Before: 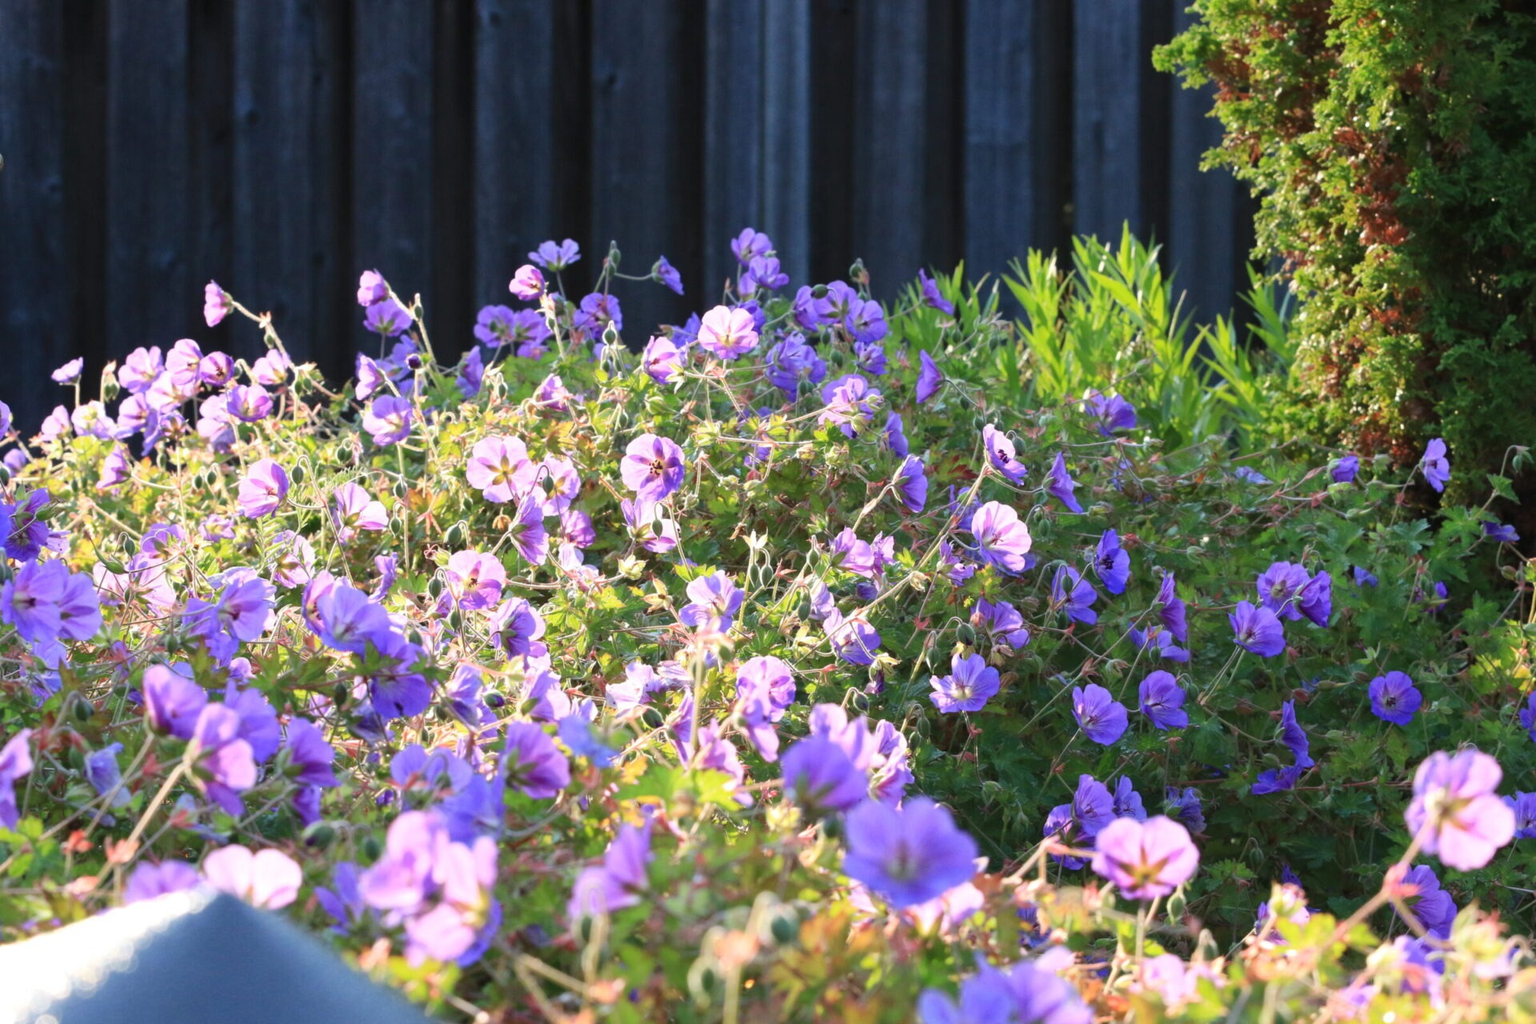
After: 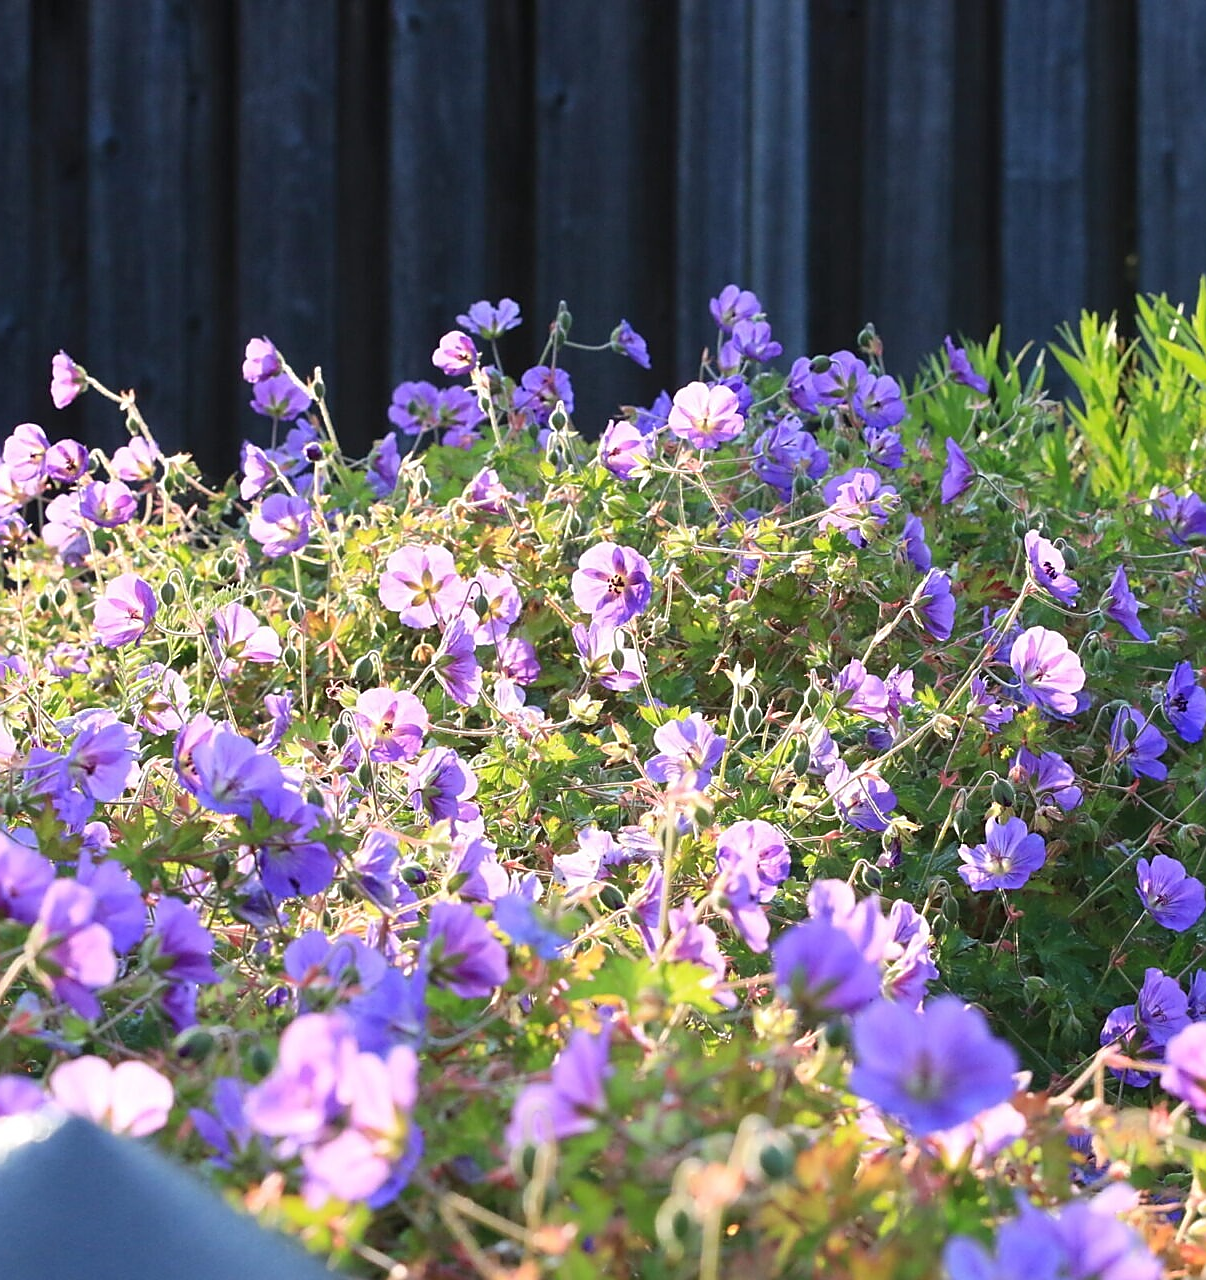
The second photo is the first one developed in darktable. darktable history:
crop: left 10.644%, right 26.528%
sharpen: radius 1.4, amount 1.25, threshold 0.7
